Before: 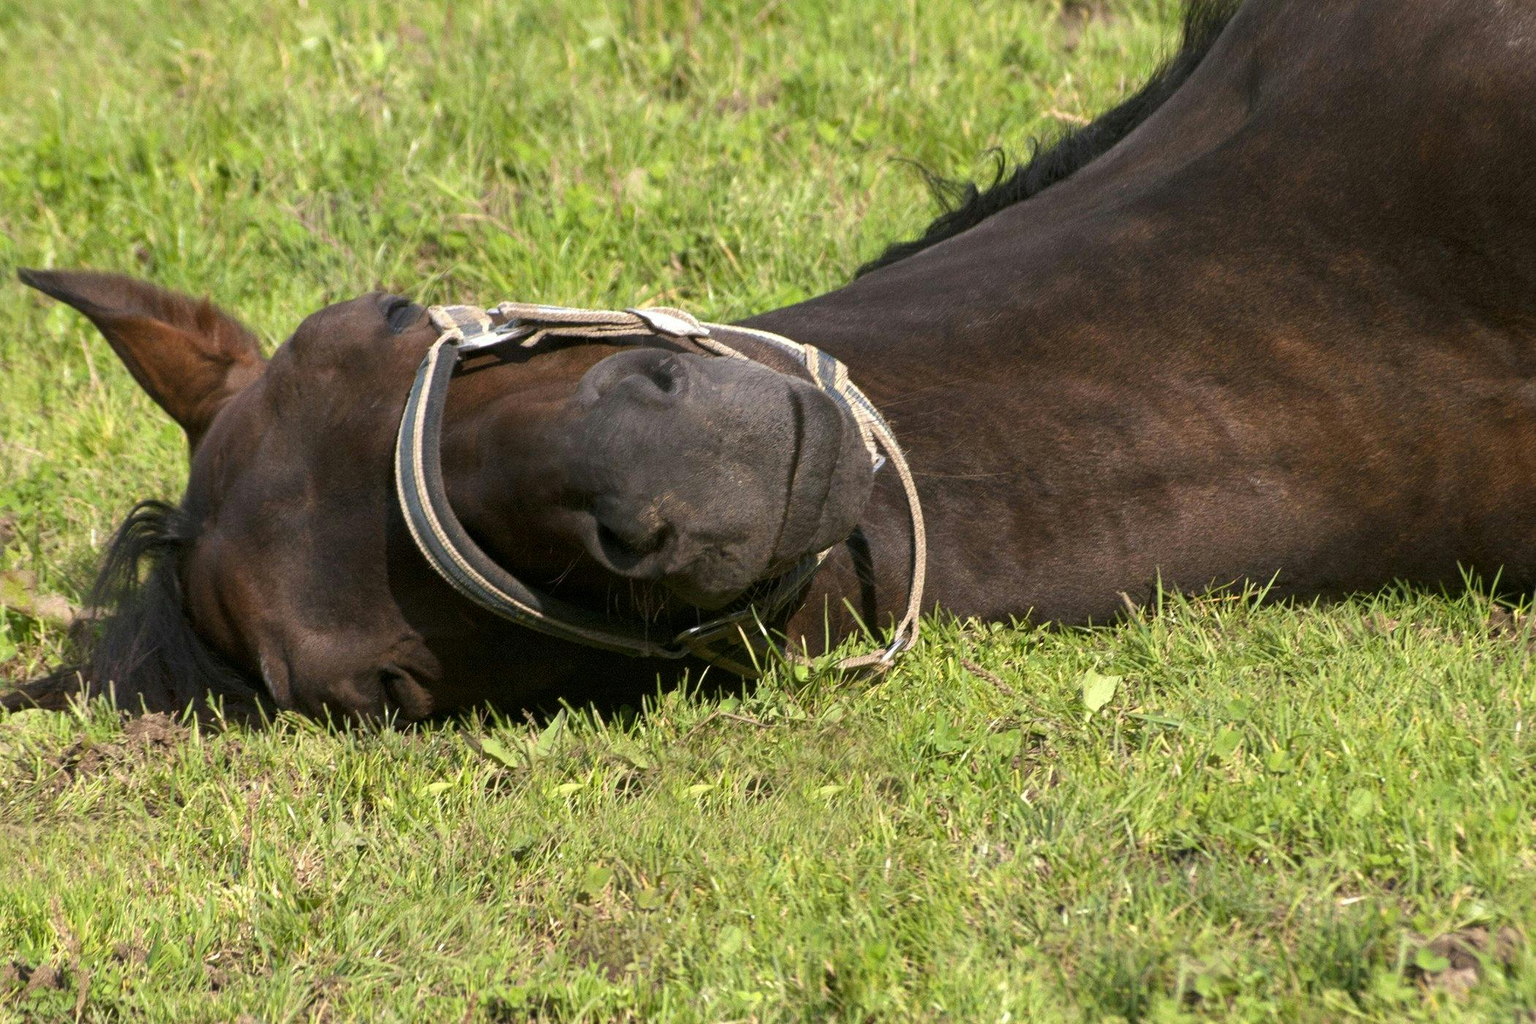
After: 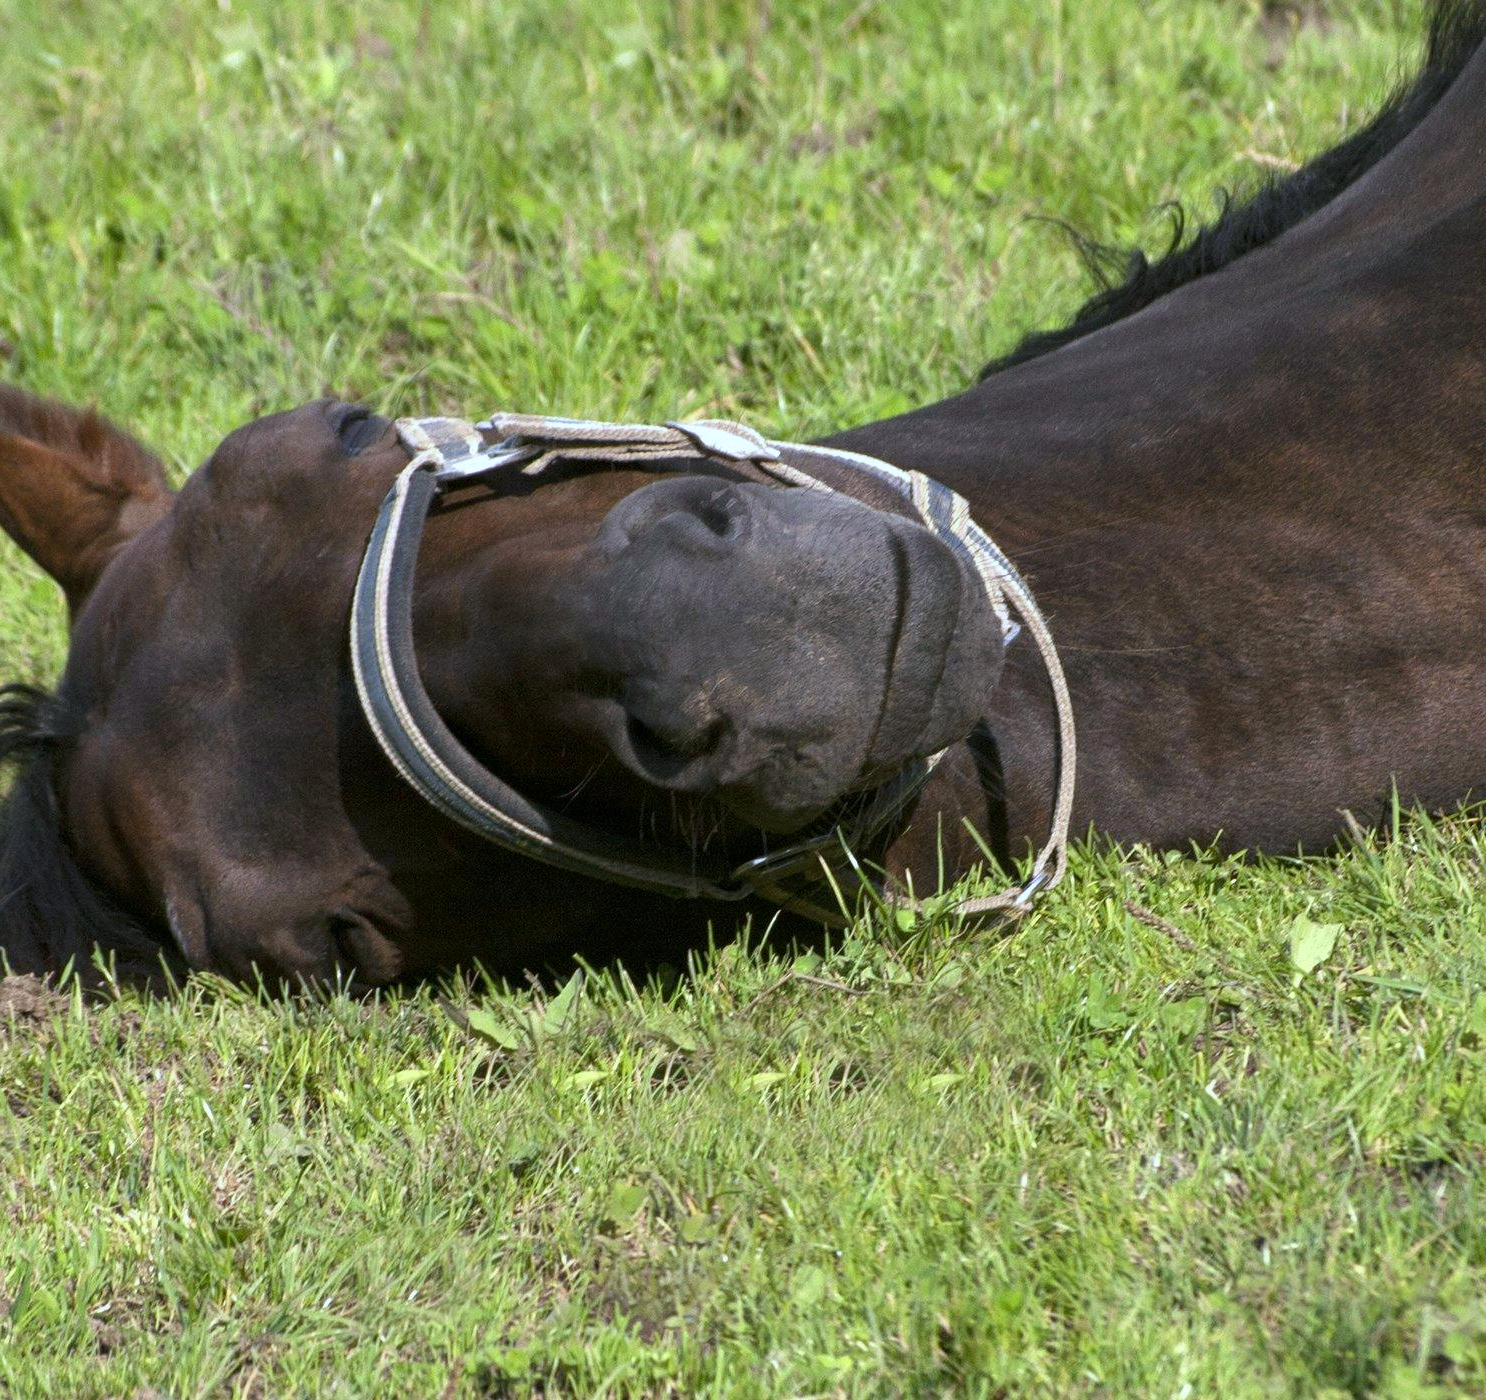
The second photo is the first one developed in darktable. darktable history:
white balance: red 0.926, green 1.003, blue 1.133
crop and rotate: left 9.061%, right 20.142%
